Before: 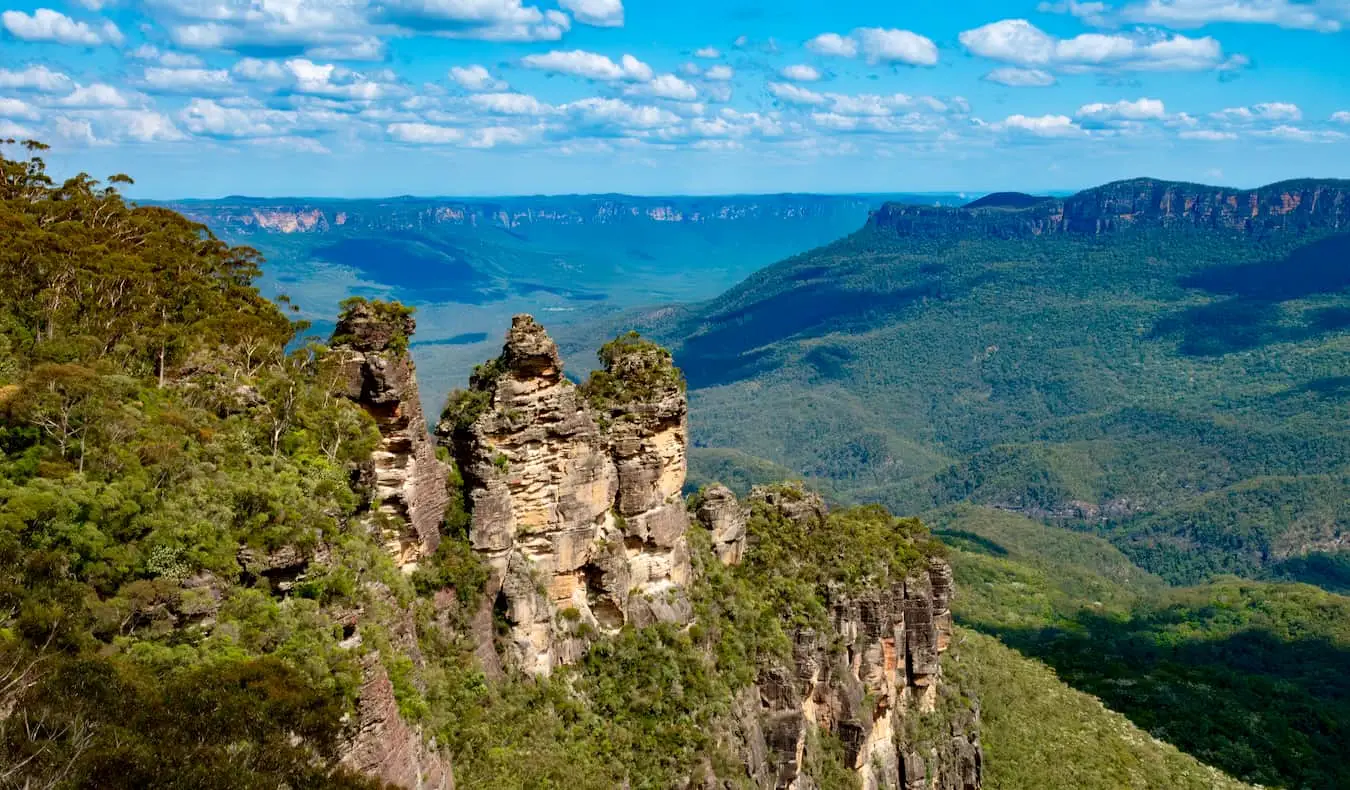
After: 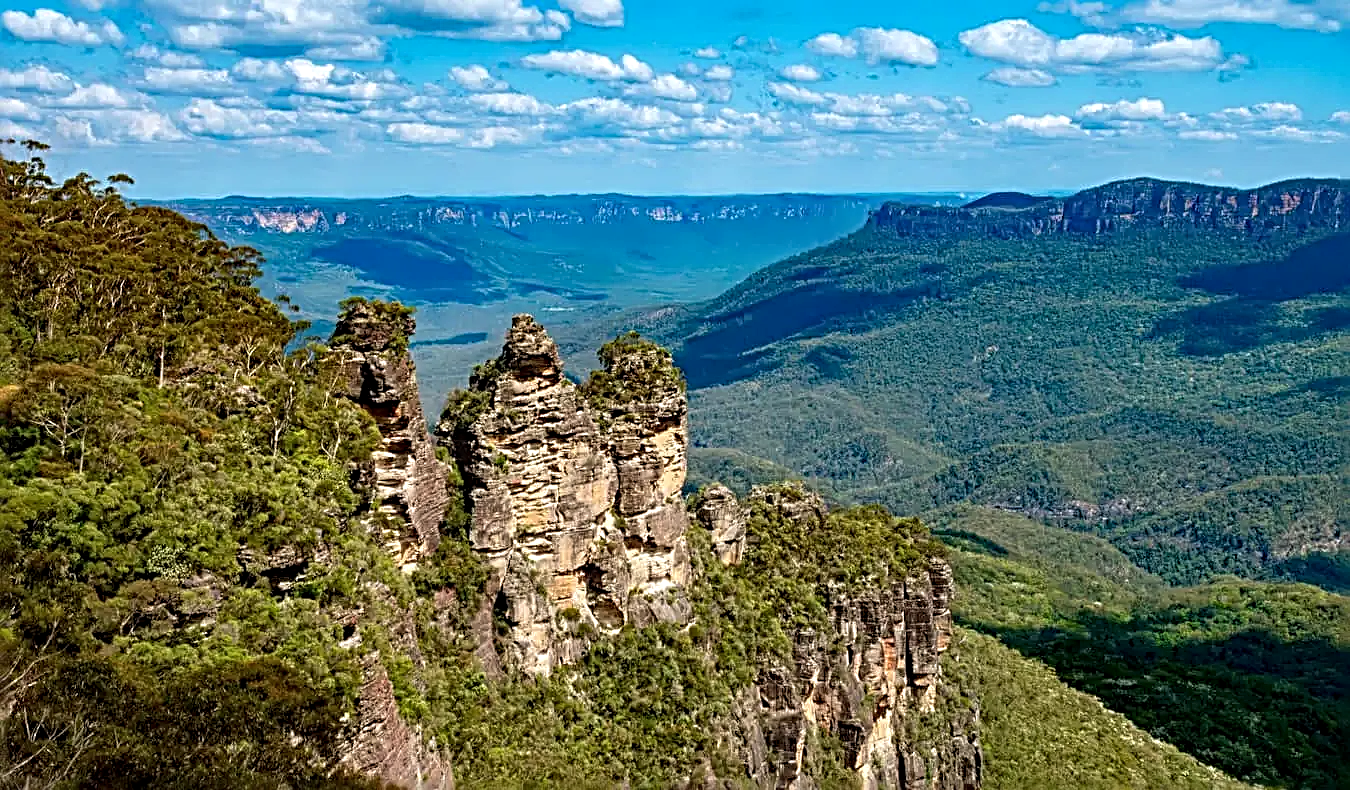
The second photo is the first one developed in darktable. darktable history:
sharpen: radius 3.731, amount 0.94
local contrast: on, module defaults
